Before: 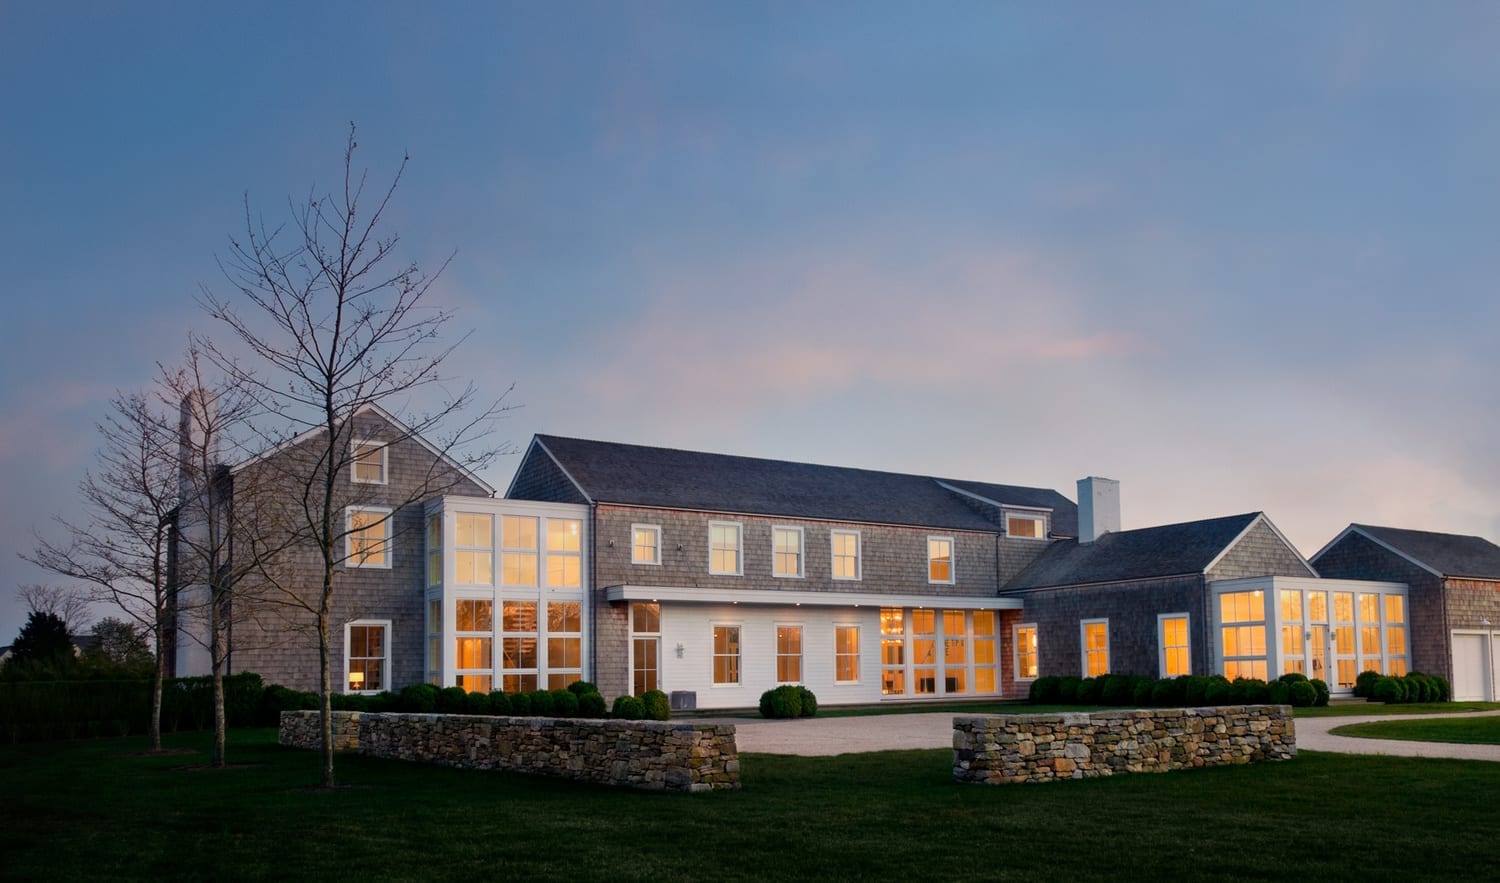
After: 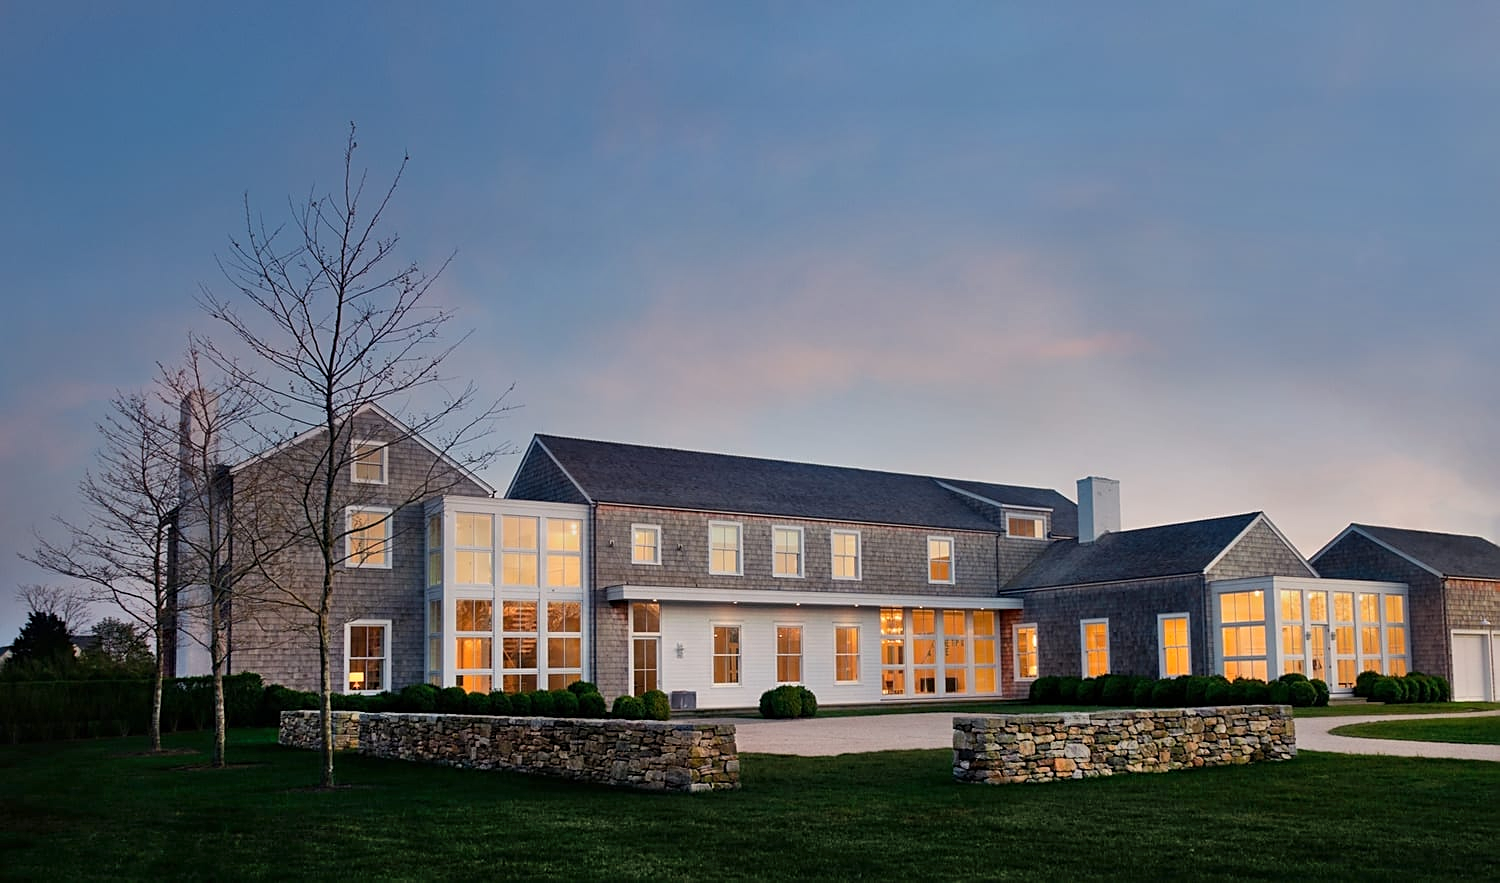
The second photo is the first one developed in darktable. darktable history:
sharpen: on, module defaults
shadows and highlights: radius 100.41, shadows 50.55, highlights -64.36, highlights color adjustment 49.82%, soften with gaussian
